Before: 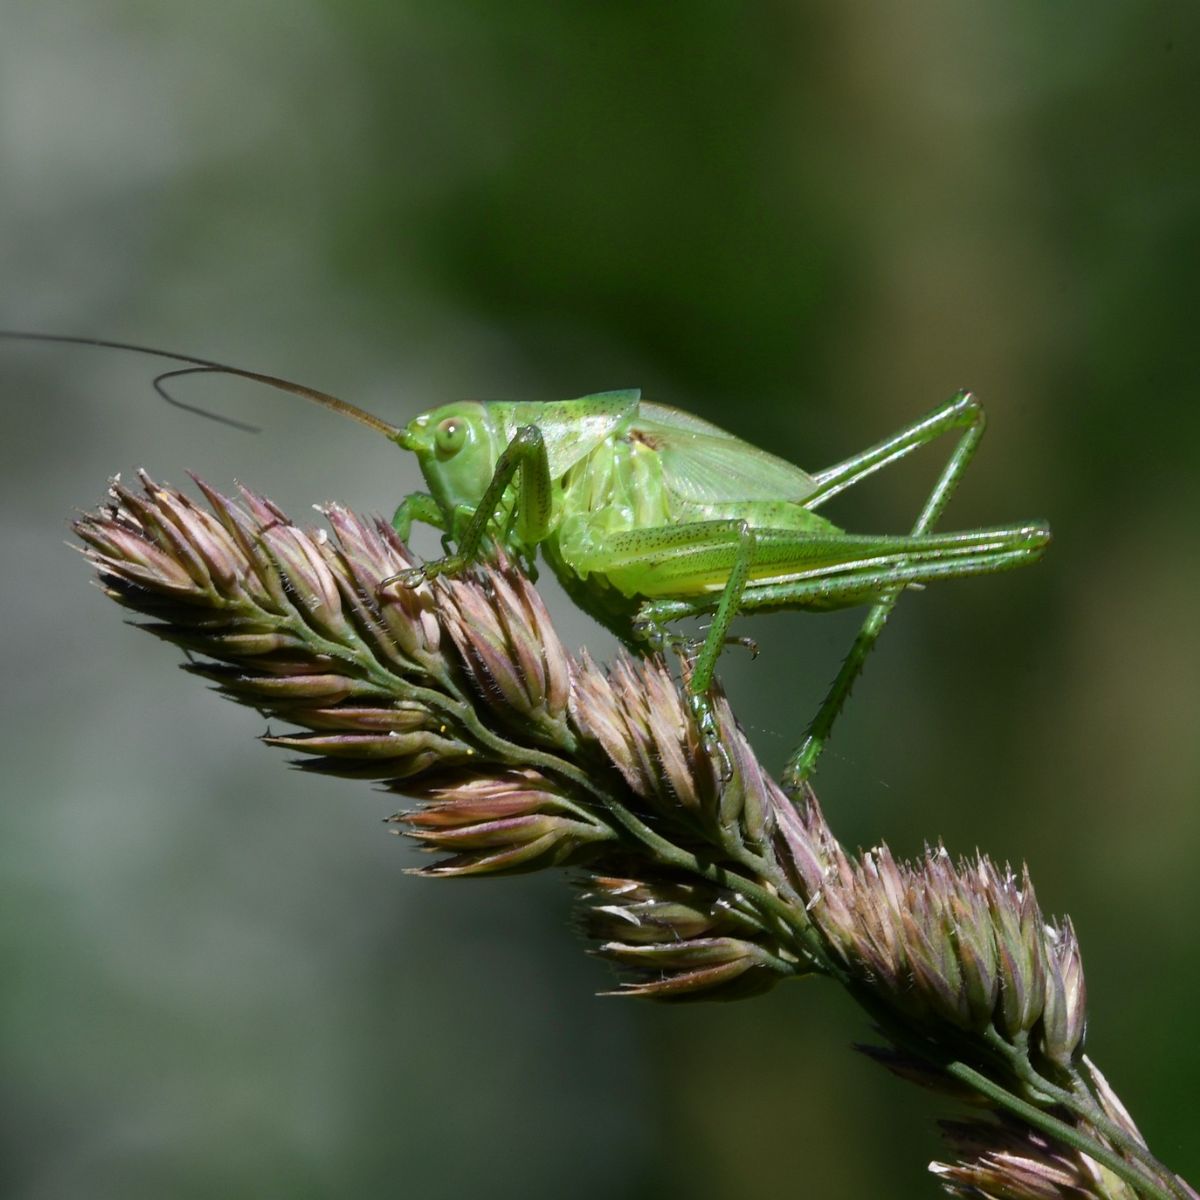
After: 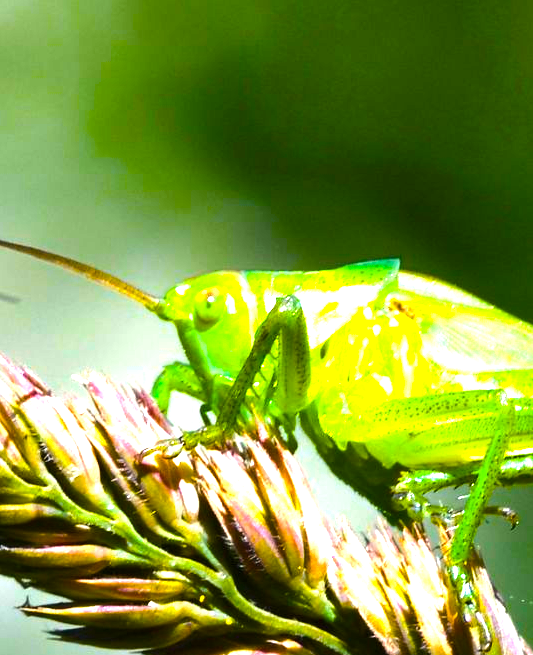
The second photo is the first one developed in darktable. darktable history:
color balance rgb: linear chroma grading › global chroma 42.097%, perceptual saturation grading › global saturation 39.355%, perceptual brilliance grading › highlights 20.034%, perceptual brilliance grading › mid-tones 19.688%, perceptual brilliance grading › shadows -19.745%, global vibrance 20%
crop: left 20.139%, top 10.884%, right 35.421%, bottom 34.501%
exposure: black level correction 0, exposure 1.332 EV, compensate exposure bias true, compensate highlight preservation false
